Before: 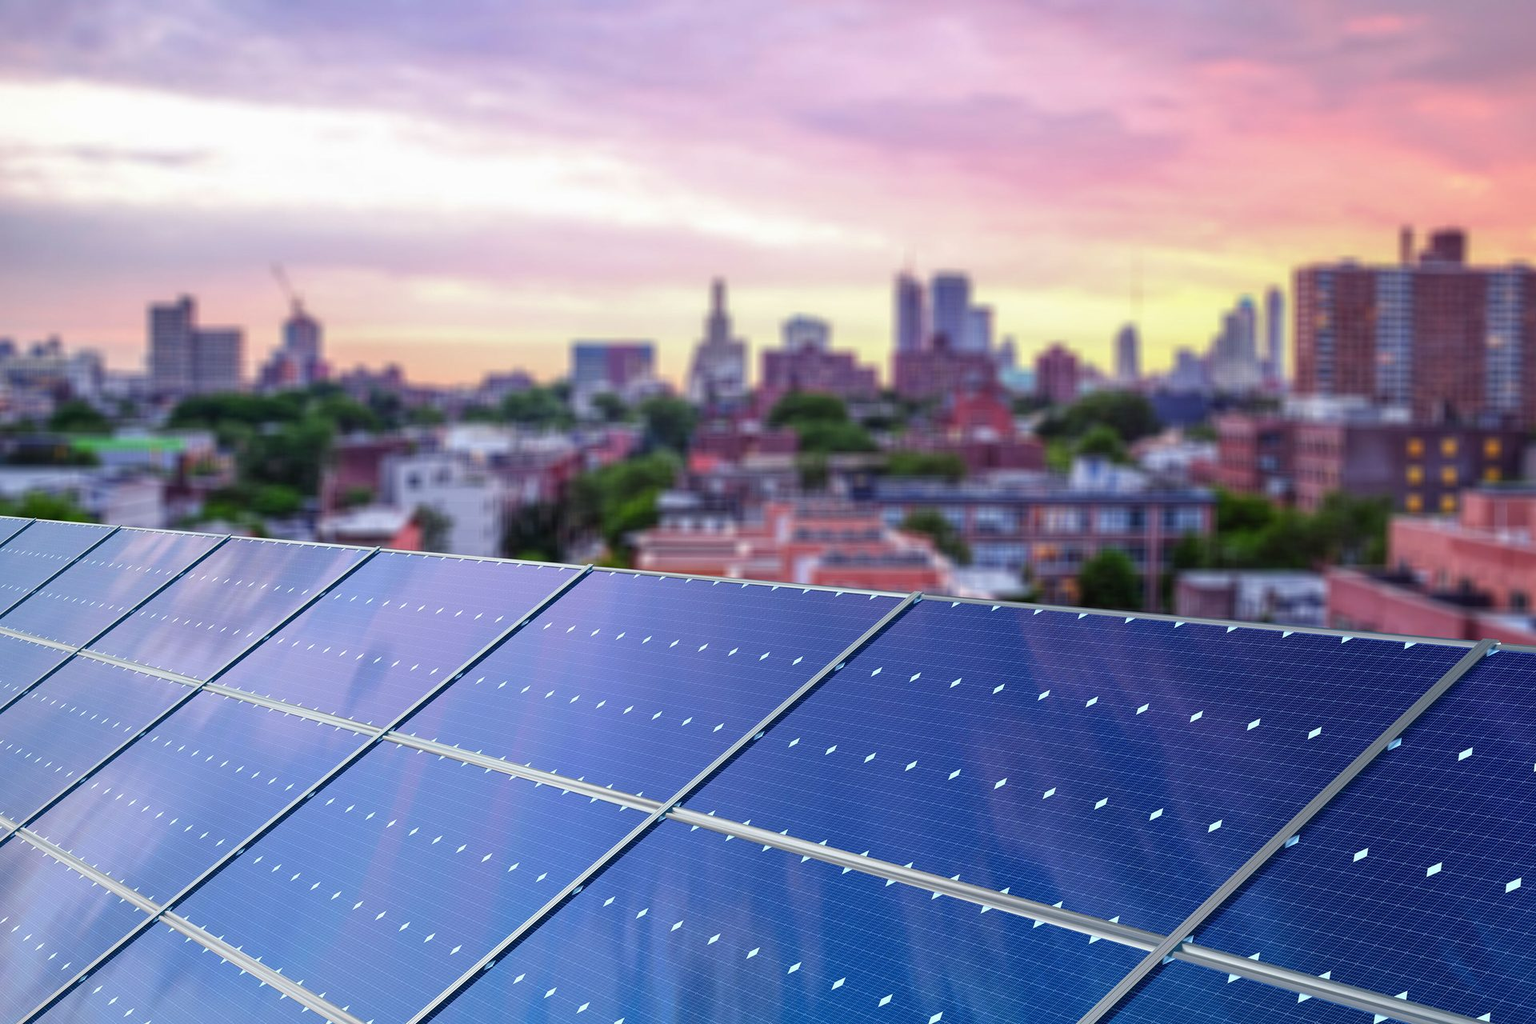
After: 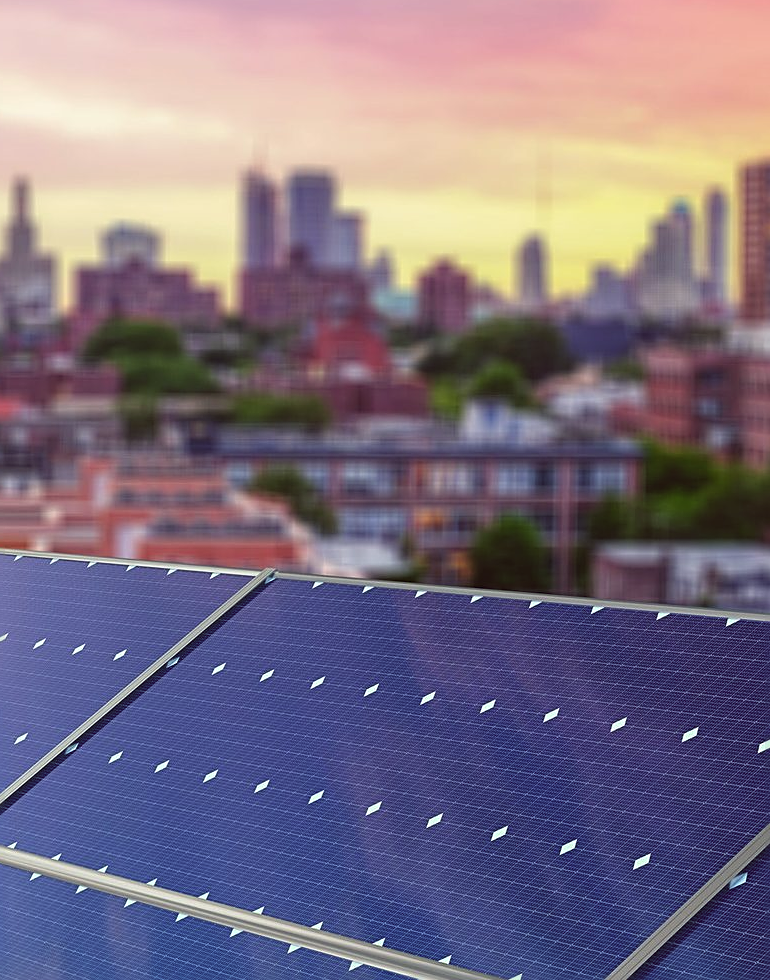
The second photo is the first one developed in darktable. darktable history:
color balance: lift [1.005, 1.002, 0.998, 0.998], gamma [1, 1.021, 1.02, 0.979], gain [0.923, 1.066, 1.056, 0.934]
sharpen: on, module defaults
crop: left 45.721%, top 13.393%, right 14.118%, bottom 10.01%
